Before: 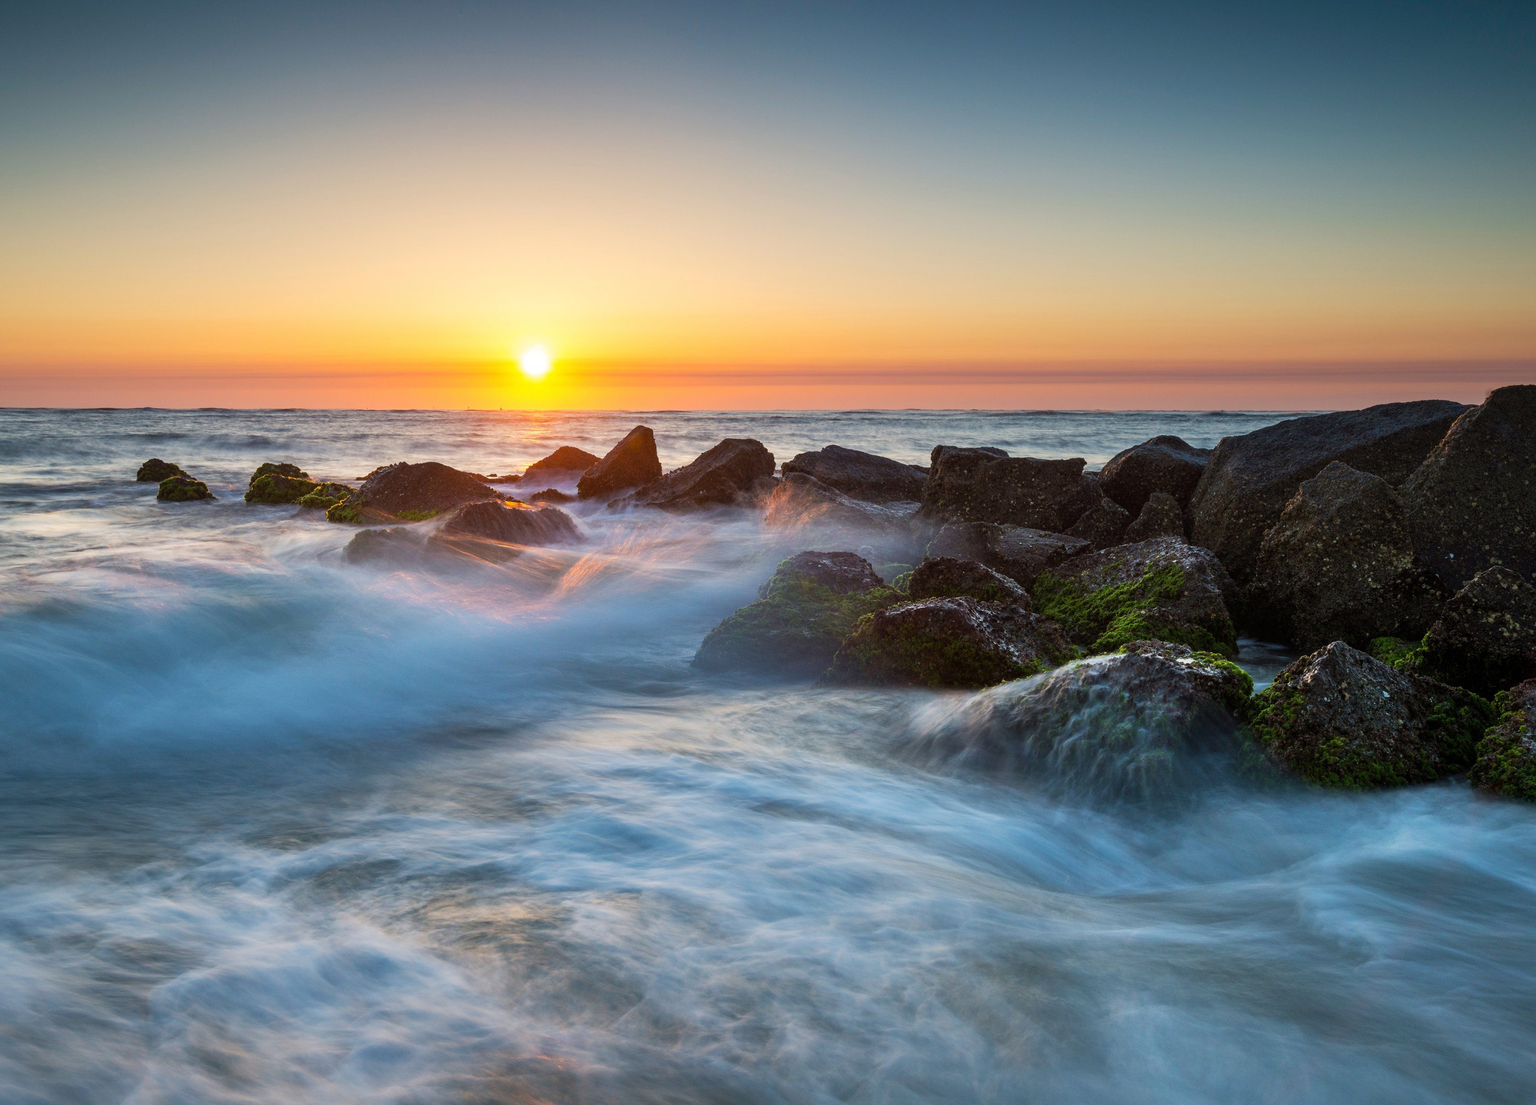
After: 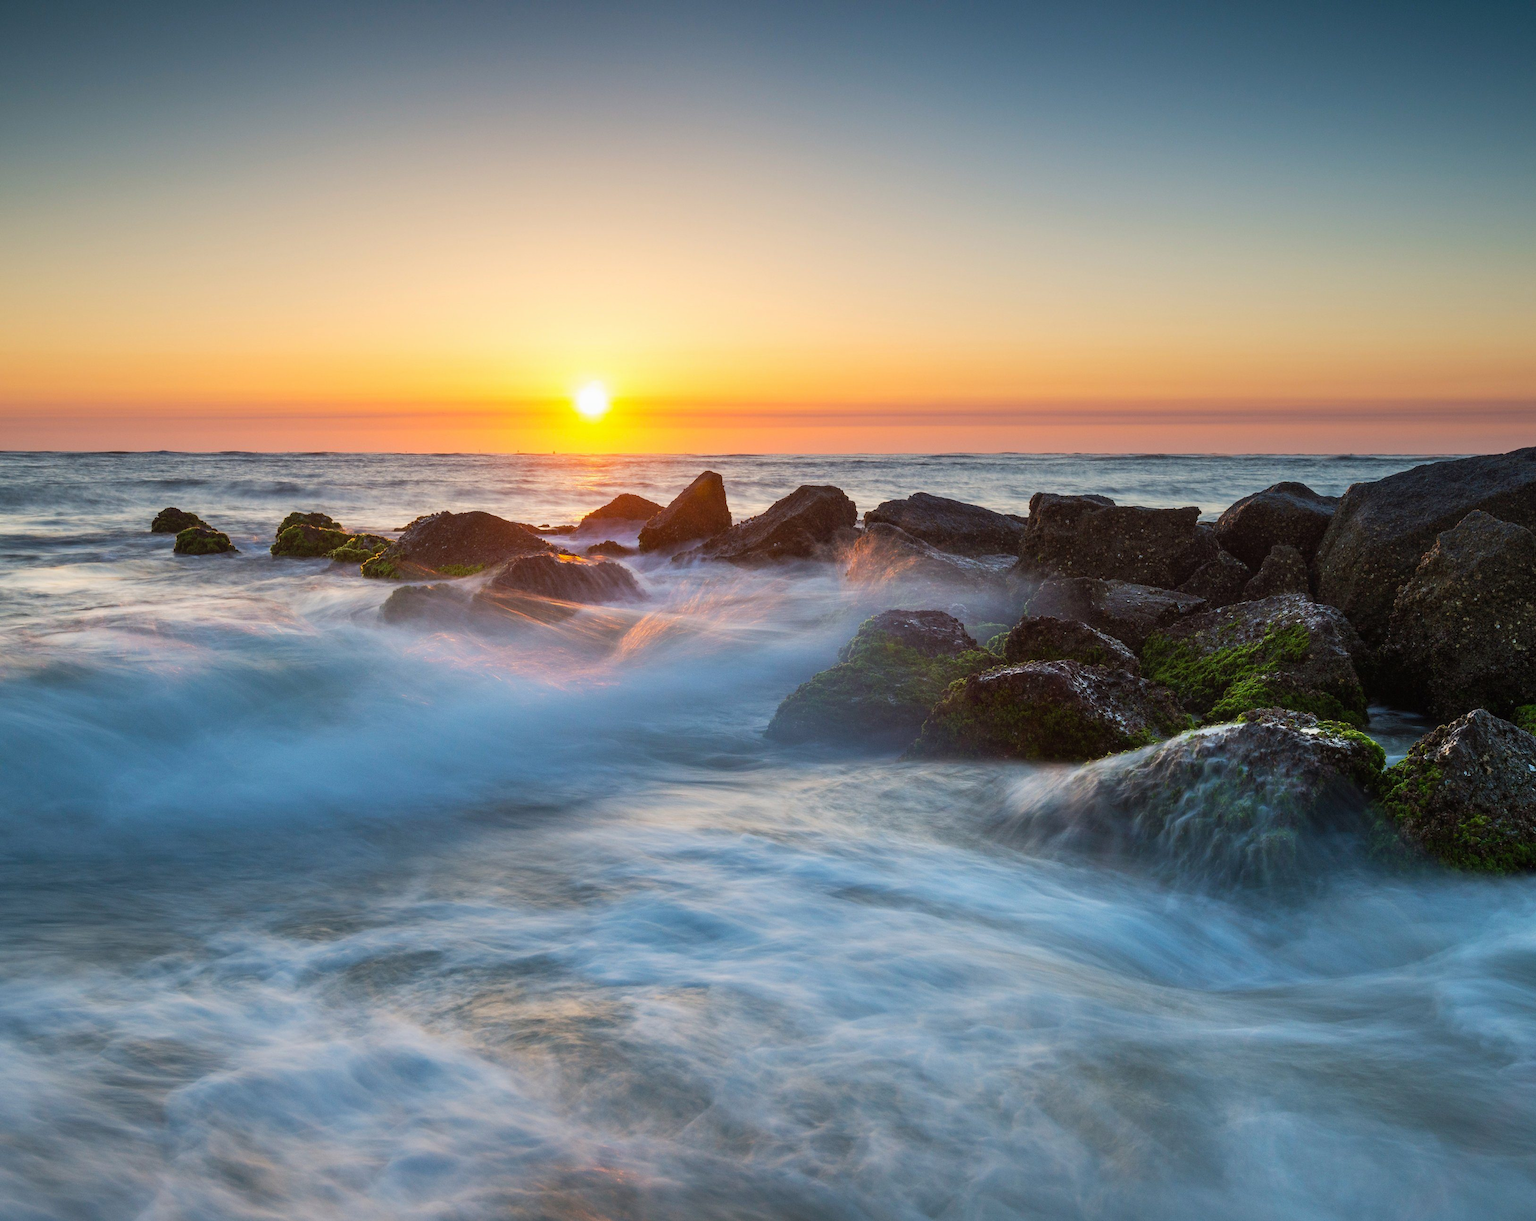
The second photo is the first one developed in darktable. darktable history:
local contrast: mode bilateral grid, contrast 100, coarseness 100, detail 91%, midtone range 0.2
crop: right 9.509%, bottom 0.031%
